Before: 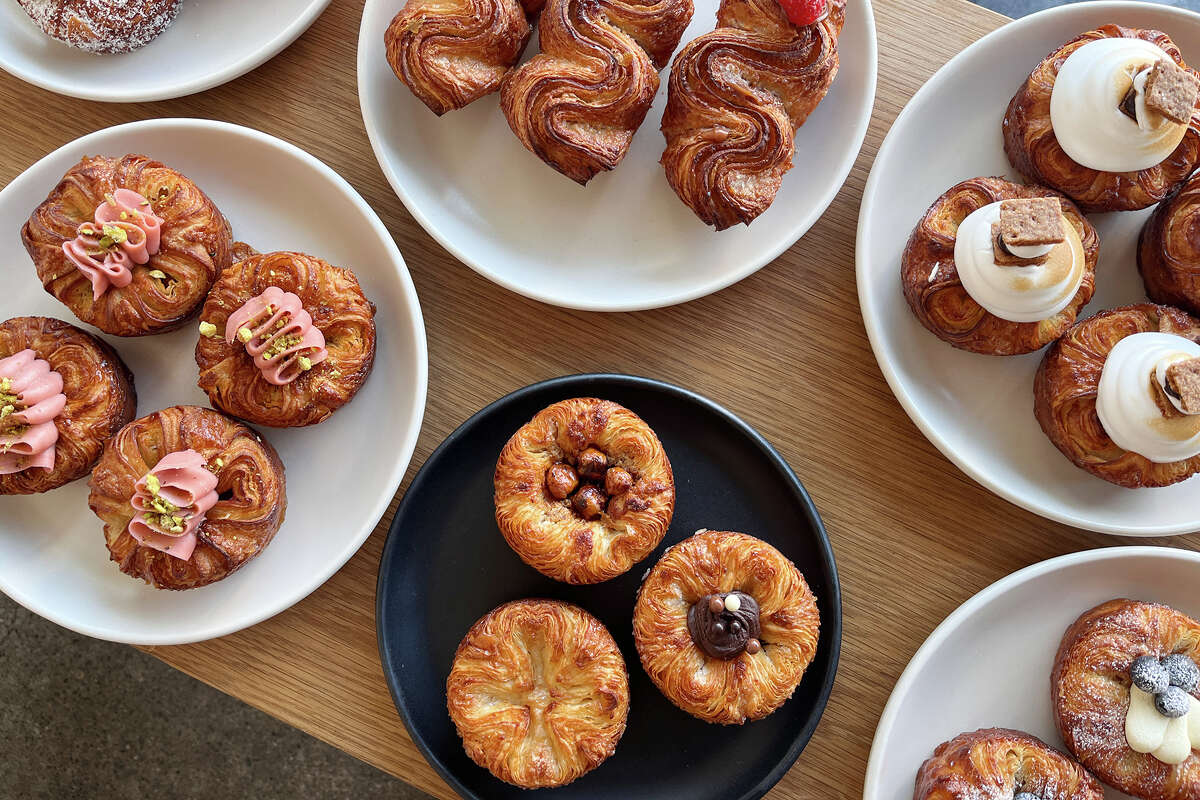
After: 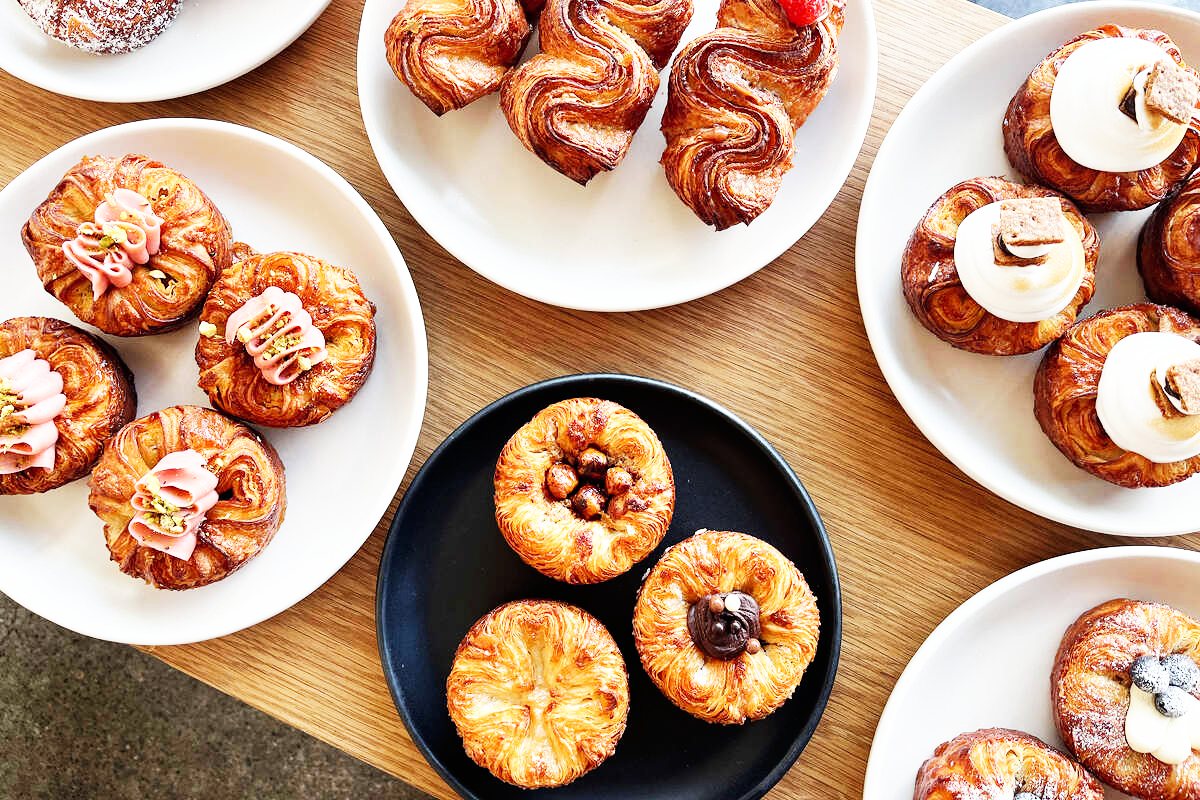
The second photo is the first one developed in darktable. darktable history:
contrast brightness saturation: saturation -0.1
base curve: curves: ch0 [(0, 0) (0.007, 0.004) (0.027, 0.03) (0.046, 0.07) (0.207, 0.54) (0.442, 0.872) (0.673, 0.972) (1, 1)], preserve colors none
